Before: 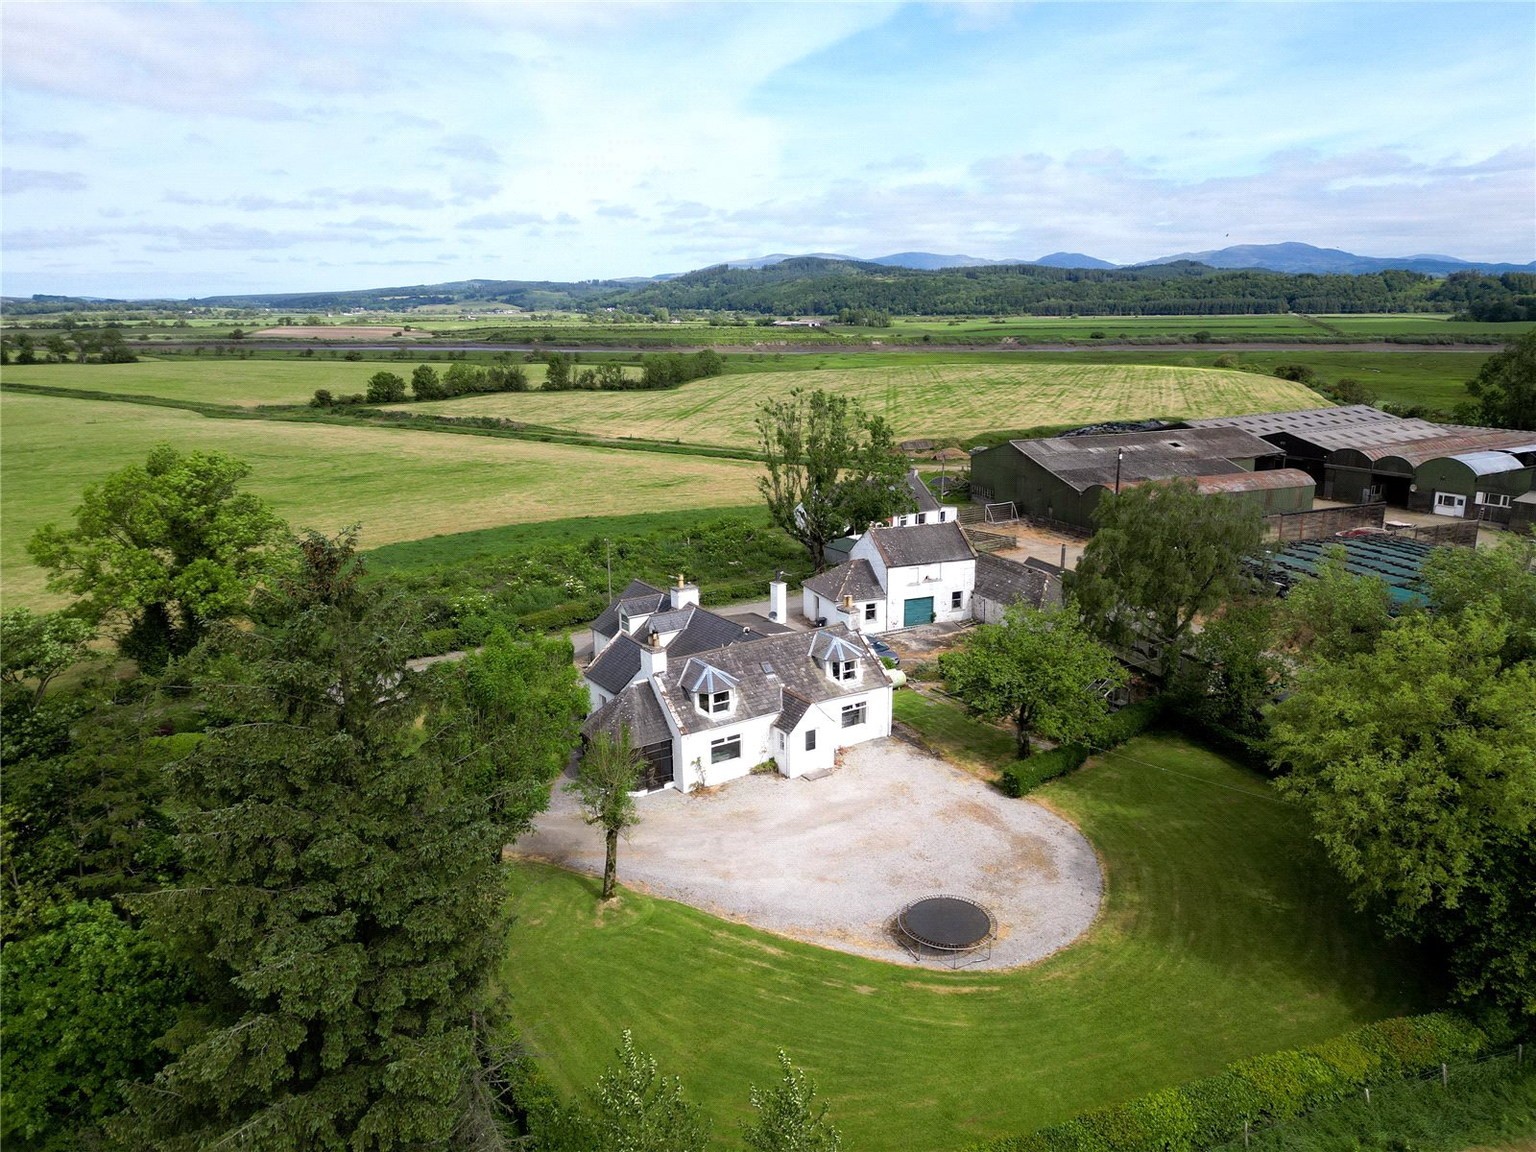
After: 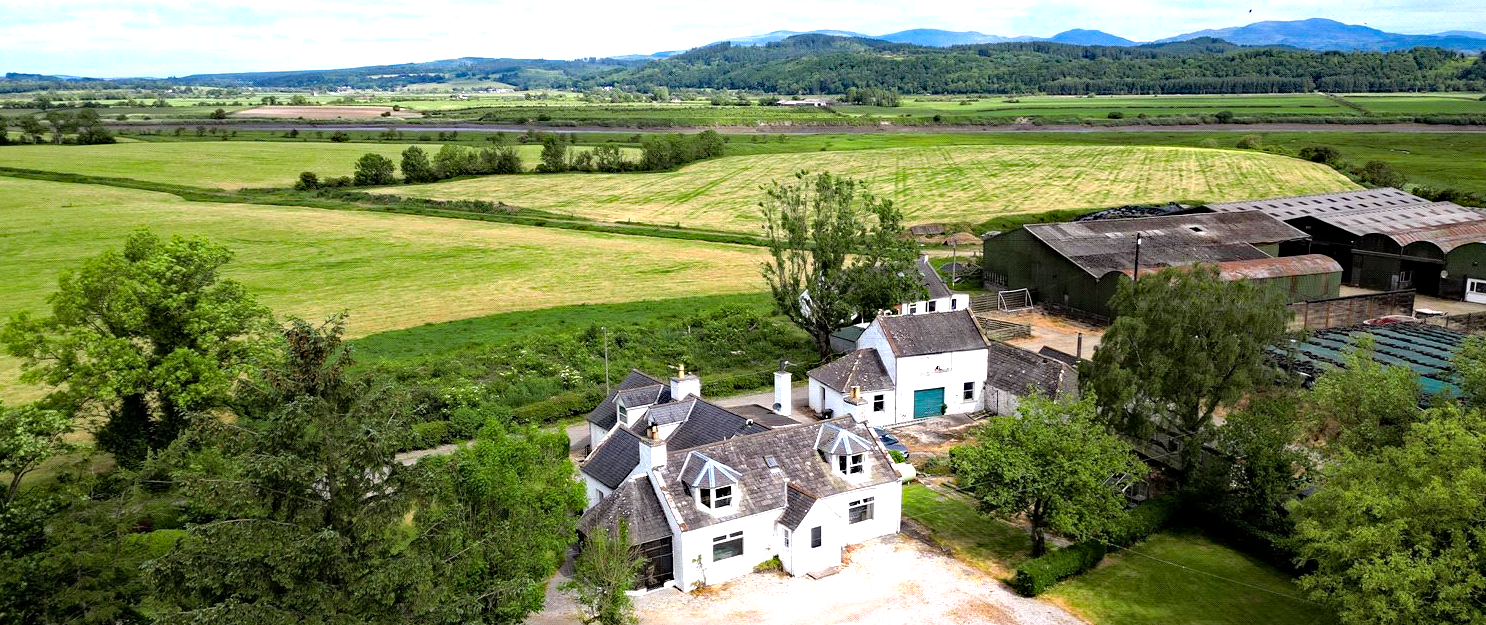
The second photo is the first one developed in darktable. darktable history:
crop: left 1.776%, top 19.507%, right 5.34%, bottom 28.399%
exposure: black level correction 0.001, compensate highlight preservation false
tone equalizer: -8 EV -0.725 EV, -7 EV -0.667 EV, -6 EV -0.564 EV, -5 EV -0.422 EV, -3 EV 0.402 EV, -2 EV 0.6 EV, -1 EV 0.681 EV, +0 EV 0.766 EV
haze removal: strength 0.51, distance 0.436
